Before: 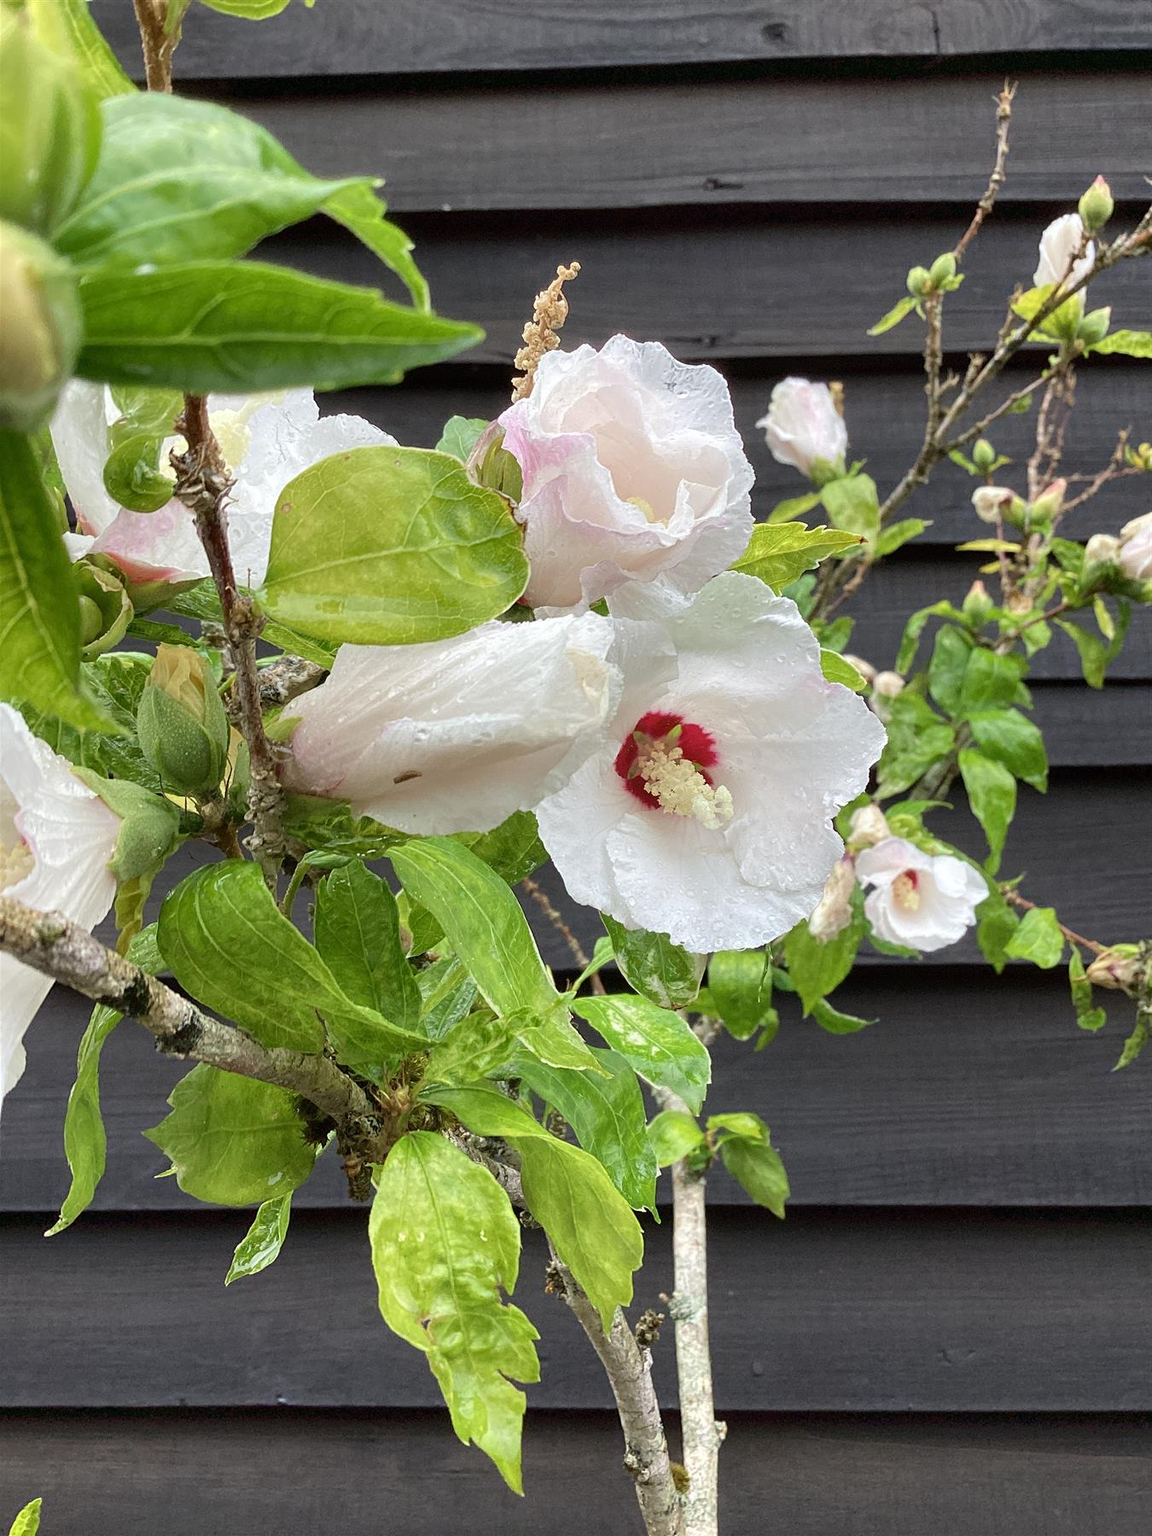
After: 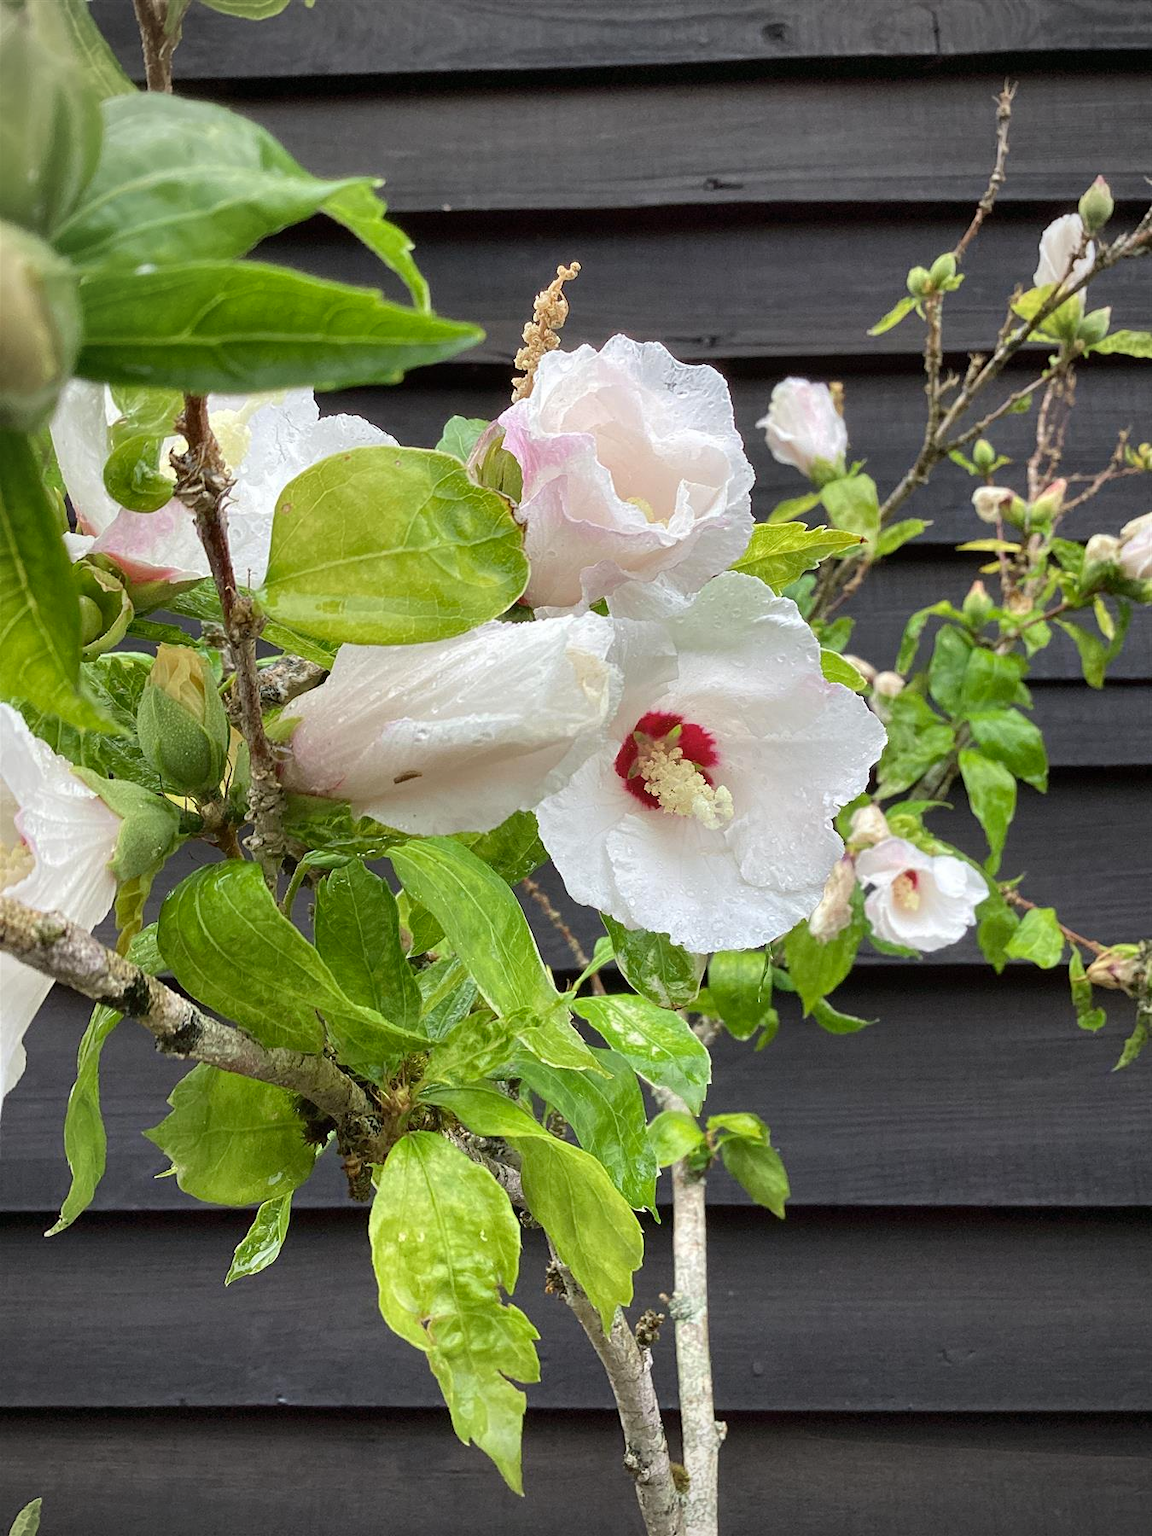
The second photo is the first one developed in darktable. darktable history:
color balance rgb: global vibrance 20%
vignetting: fall-off start 74.49%, fall-off radius 65.9%, brightness -0.628, saturation -0.68
